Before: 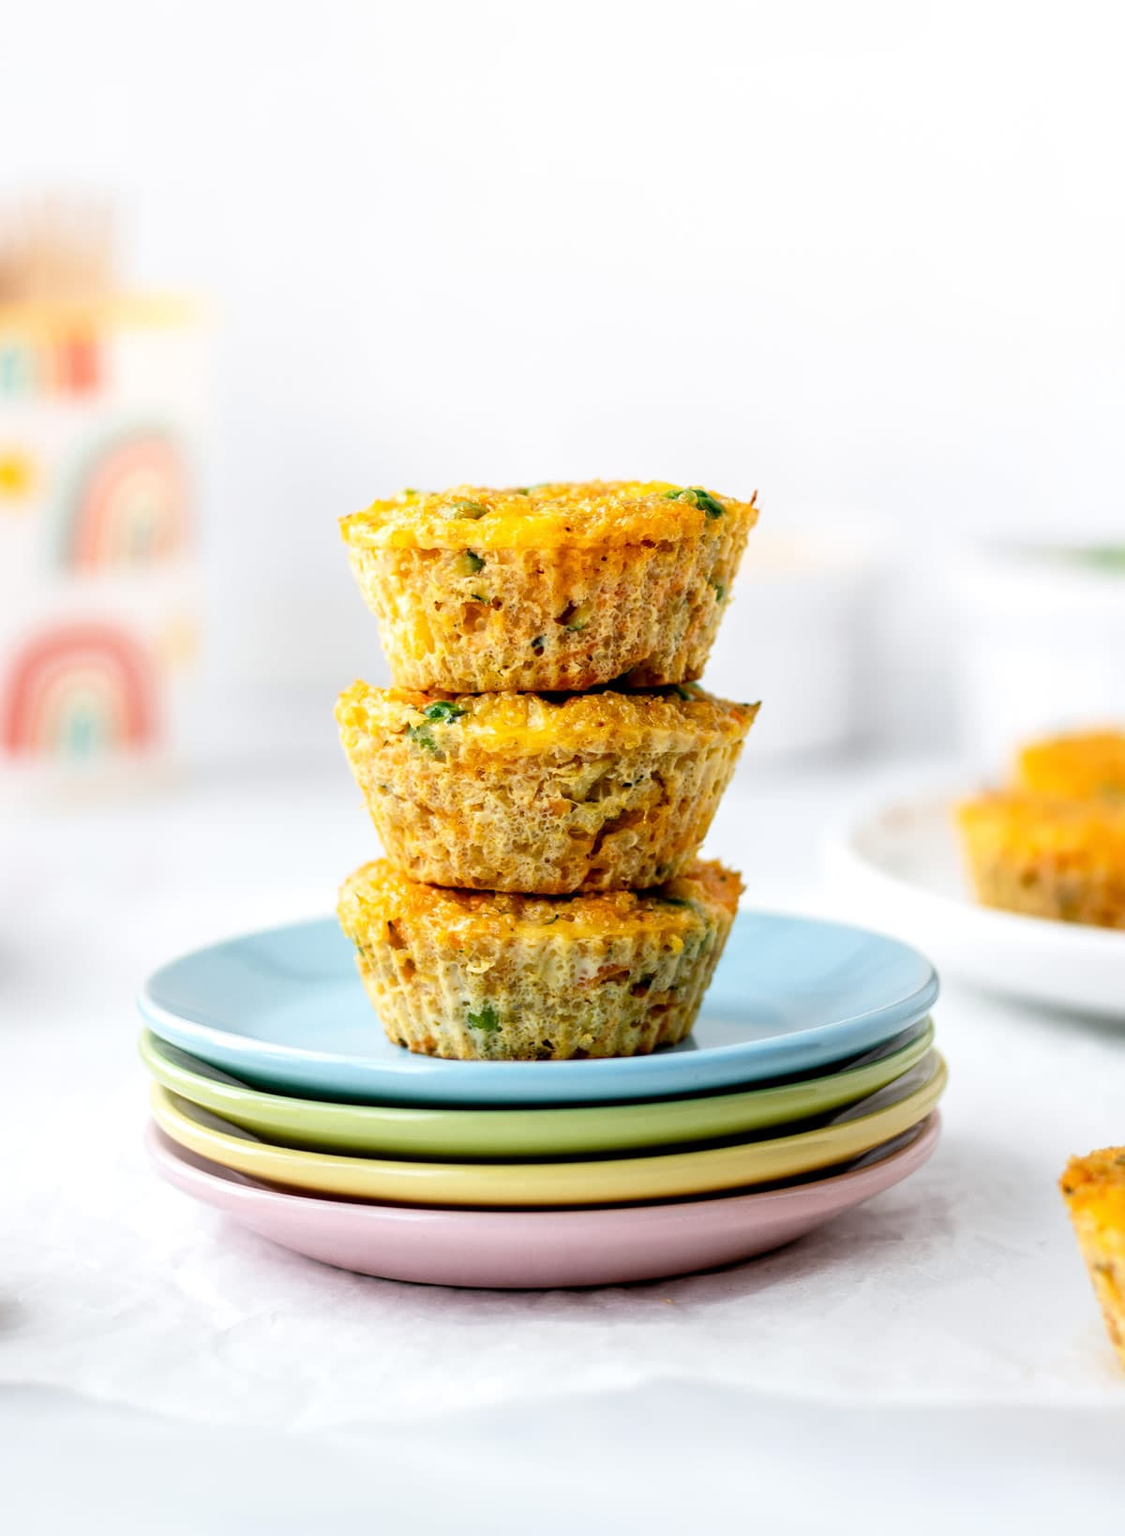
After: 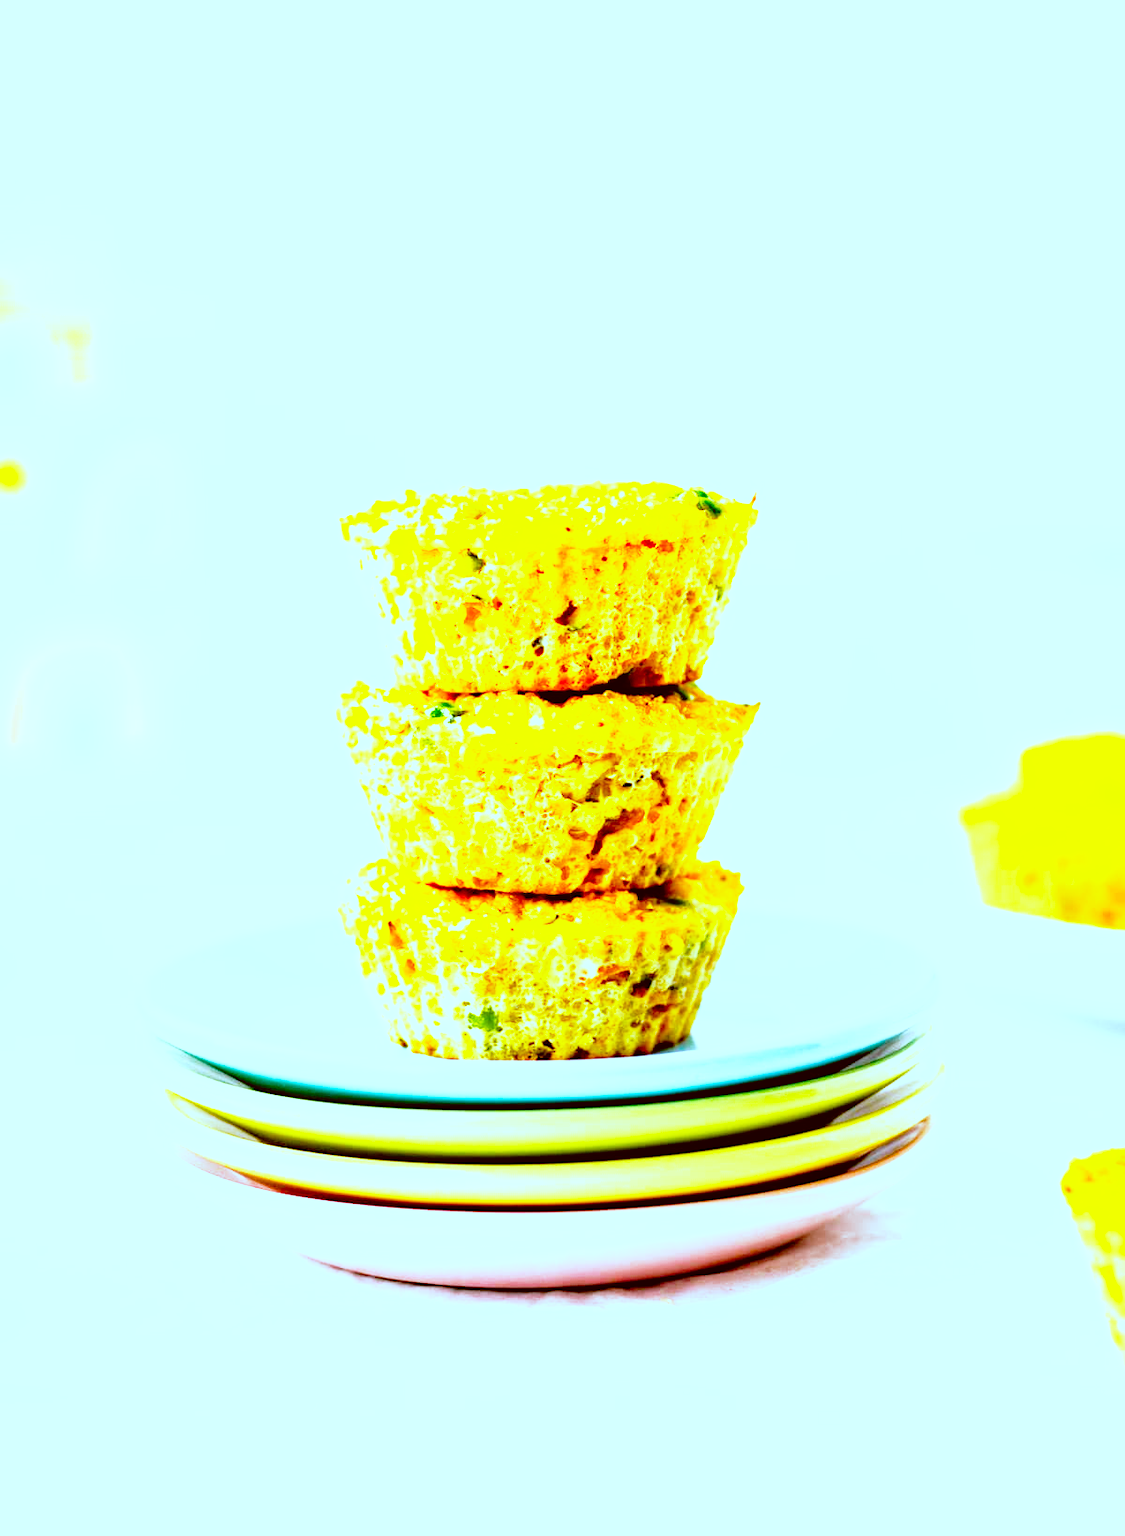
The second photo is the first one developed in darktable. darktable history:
base curve: curves: ch0 [(0, 0) (0.012, 0.01) (0.073, 0.168) (0.31, 0.711) (0.645, 0.957) (1, 1)], preserve colors none
shadows and highlights: shadows 25, highlights -25
exposure: black level correction -0.002, exposure 1.115 EV, compensate highlight preservation false
color balance rgb: shadows lift › chroma 2%, shadows lift › hue 217.2°, power › chroma 0.25%, power › hue 60°, highlights gain › chroma 1.5%, highlights gain › hue 309.6°, global offset › luminance -0.5%, perceptual saturation grading › global saturation 15%, global vibrance 20%
color balance: output saturation 120%
color correction: highlights a* -14.62, highlights b* -16.22, shadows a* 10.12, shadows b* 29.4
